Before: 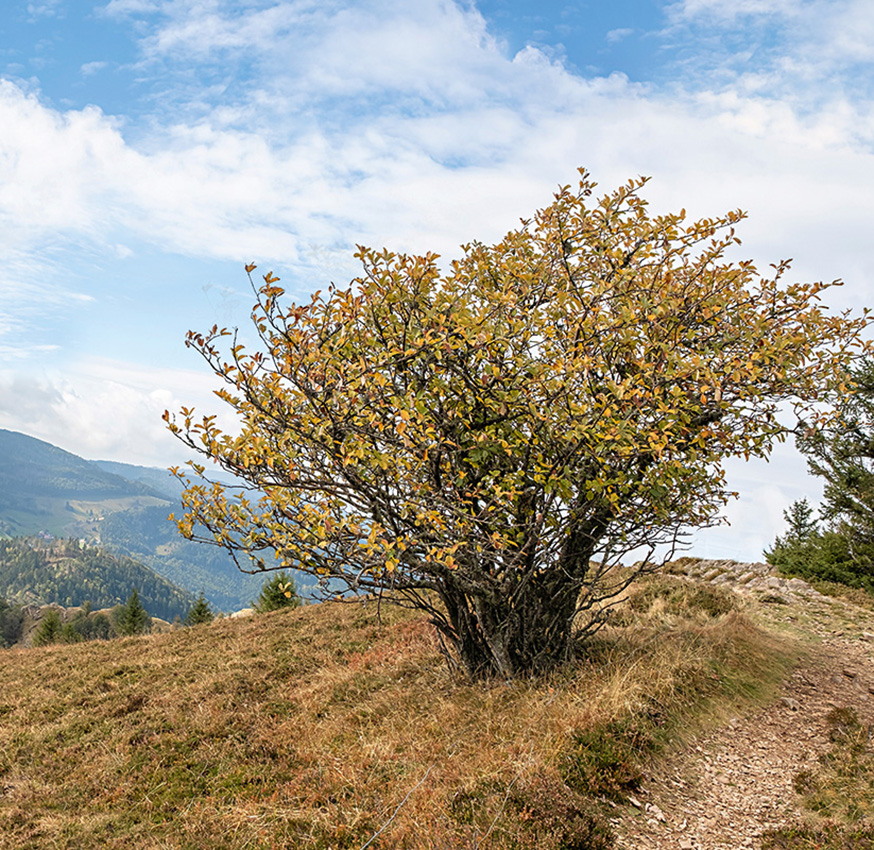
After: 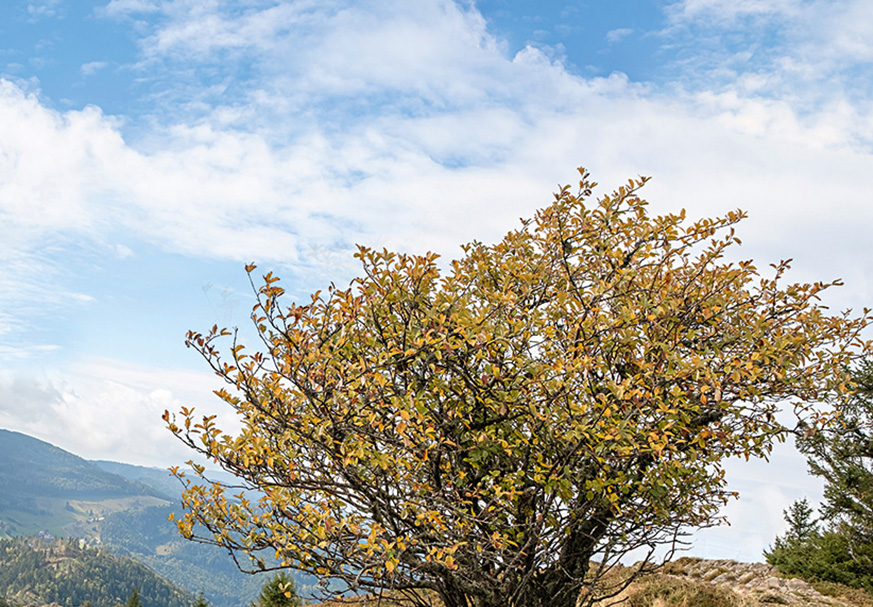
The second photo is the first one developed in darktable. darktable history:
crop: right 0.001%, bottom 28.558%
